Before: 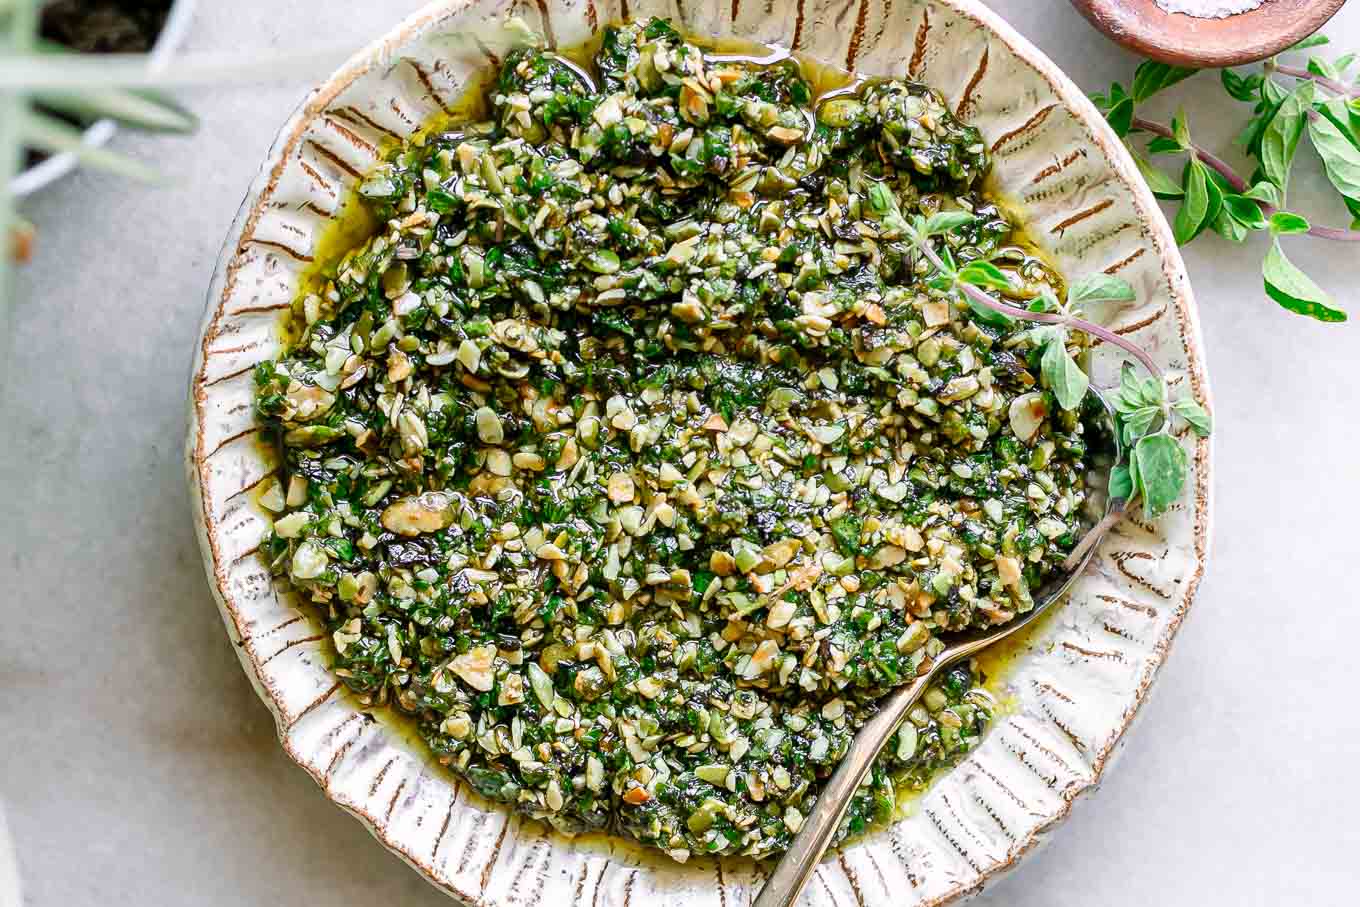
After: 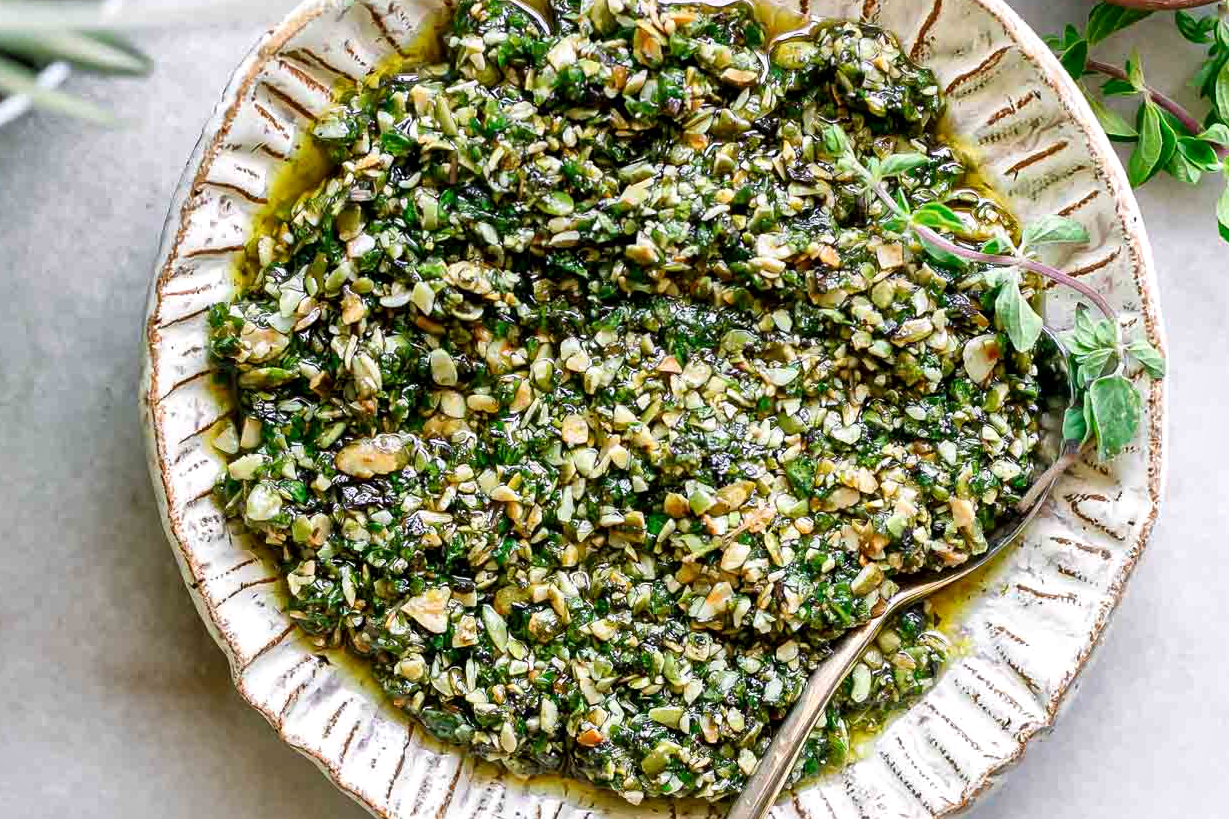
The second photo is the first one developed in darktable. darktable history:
local contrast: mode bilateral grid, contrast 20, coarseness 50, detail 150%, midtone range 0.2
crop: left 3.387%, top 6.407%, right 6.201%, bottom 3.294%
